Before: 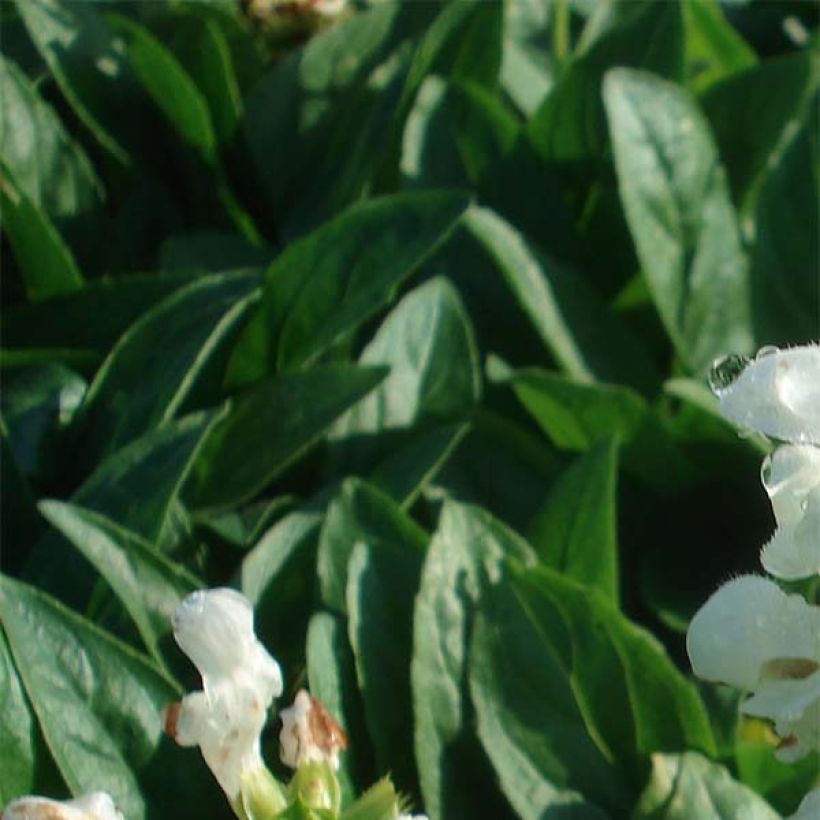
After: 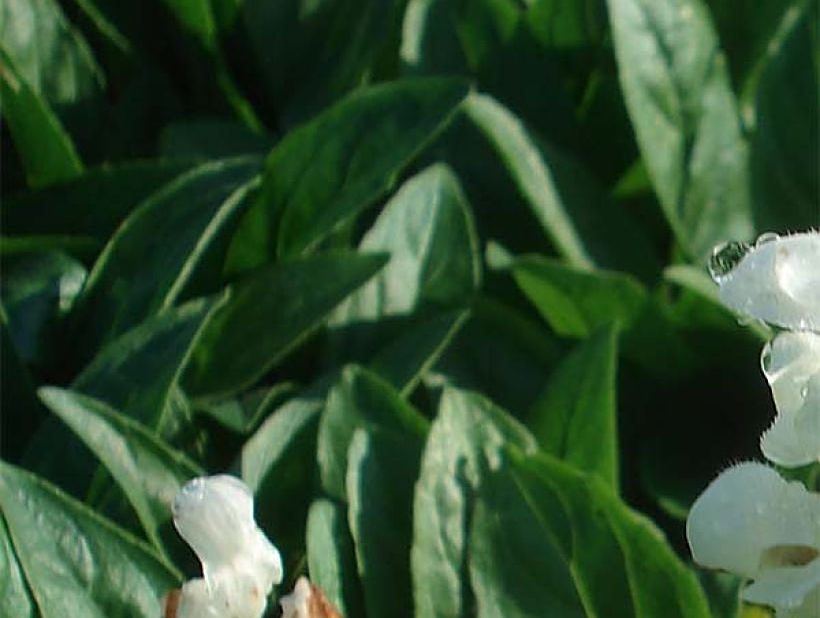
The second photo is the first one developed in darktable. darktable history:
crop: top 13.84%, bottom 10.752%
sharpen: on, module defaults
